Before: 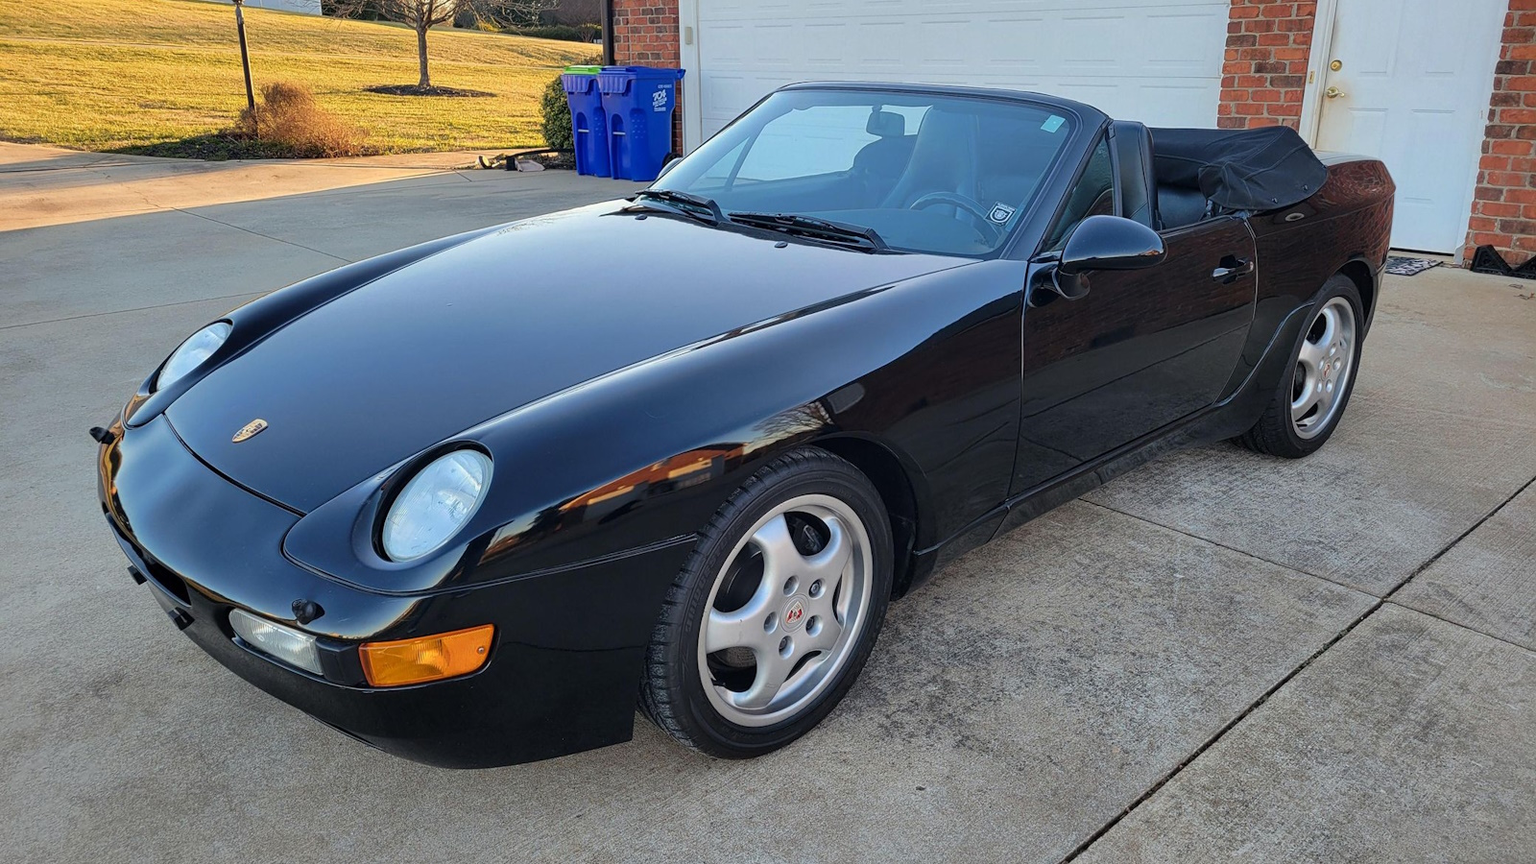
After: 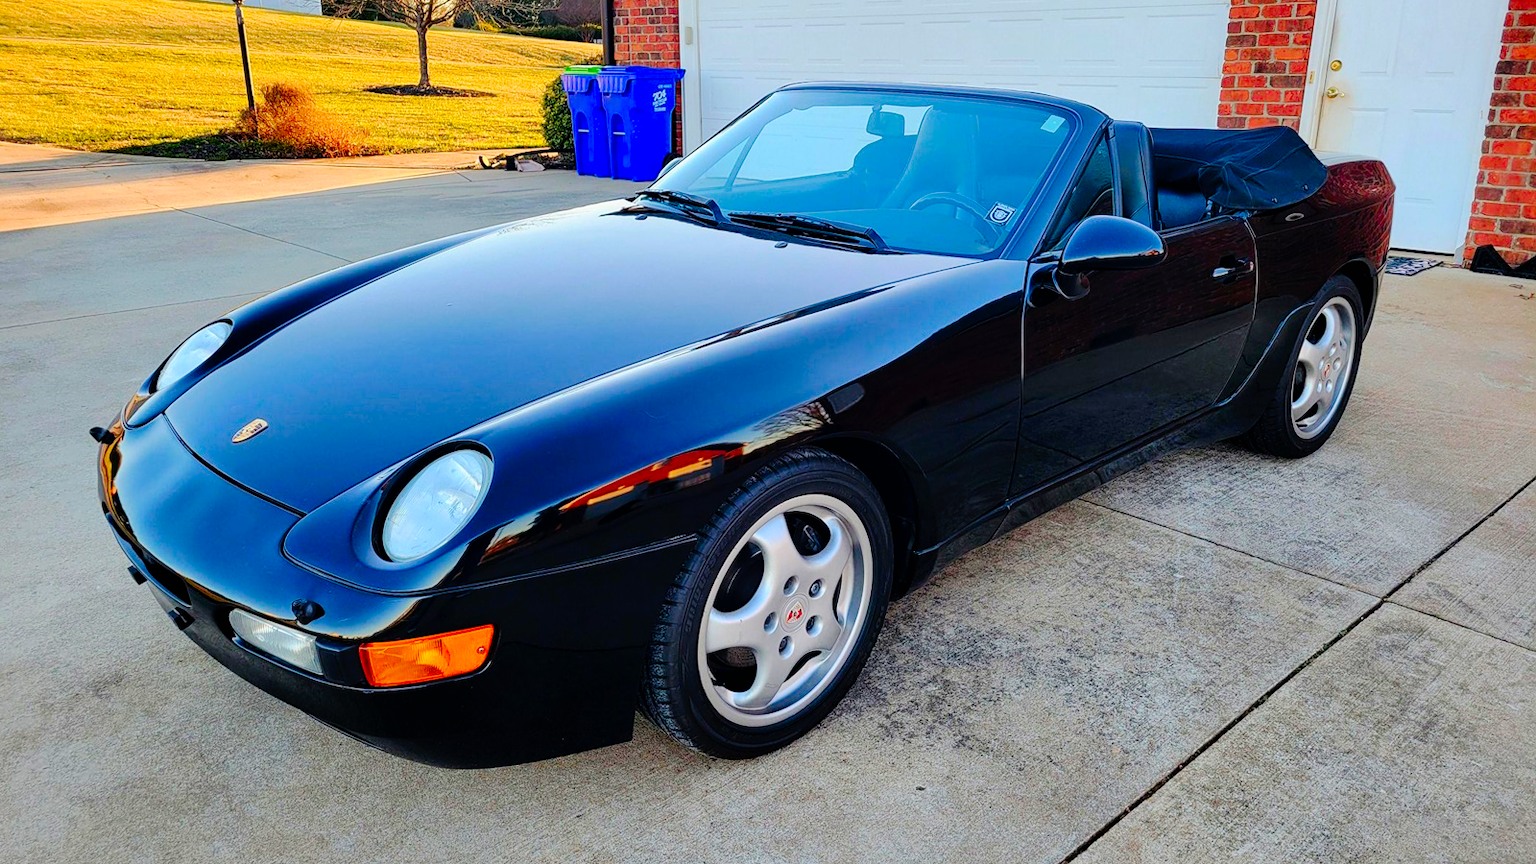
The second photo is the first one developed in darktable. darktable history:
tone curve: curves: ch0 [(0, 0) (0.003, 0) (0.011, 0.001) (0.025, 0.003) (0.044, 0.005) (0.069, 0.012) (0.1, 0.023) (0.136, 0.039) (0.177, 0.088) (0.224, 0.15) (0.277, 0.24) (0.335, 0.337) (0.399, 0.437) (0.468, 0.535) (0.543, 0.629) (0.623, 0.71) (0.709, 0.782) (0.801, 0.856) (0.898, 0.94) (1, 1)], preserve colors none
color contrast: green-magenta contrast 1.69, blue-yellow contrast 1.49
